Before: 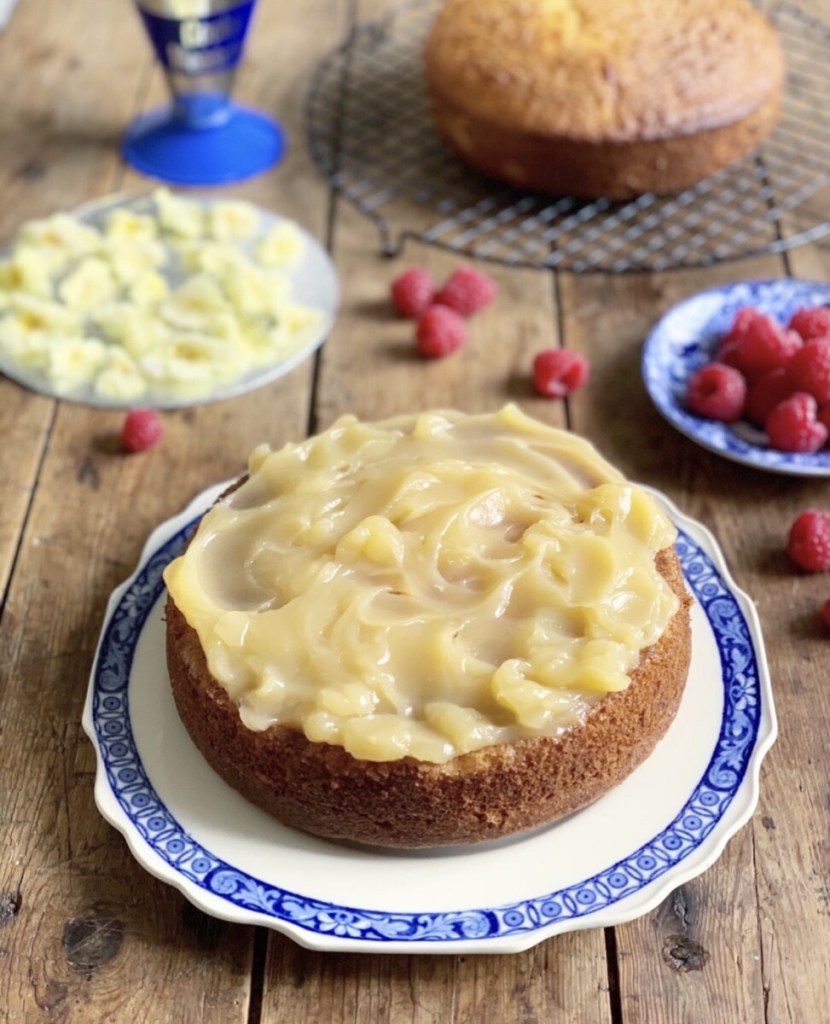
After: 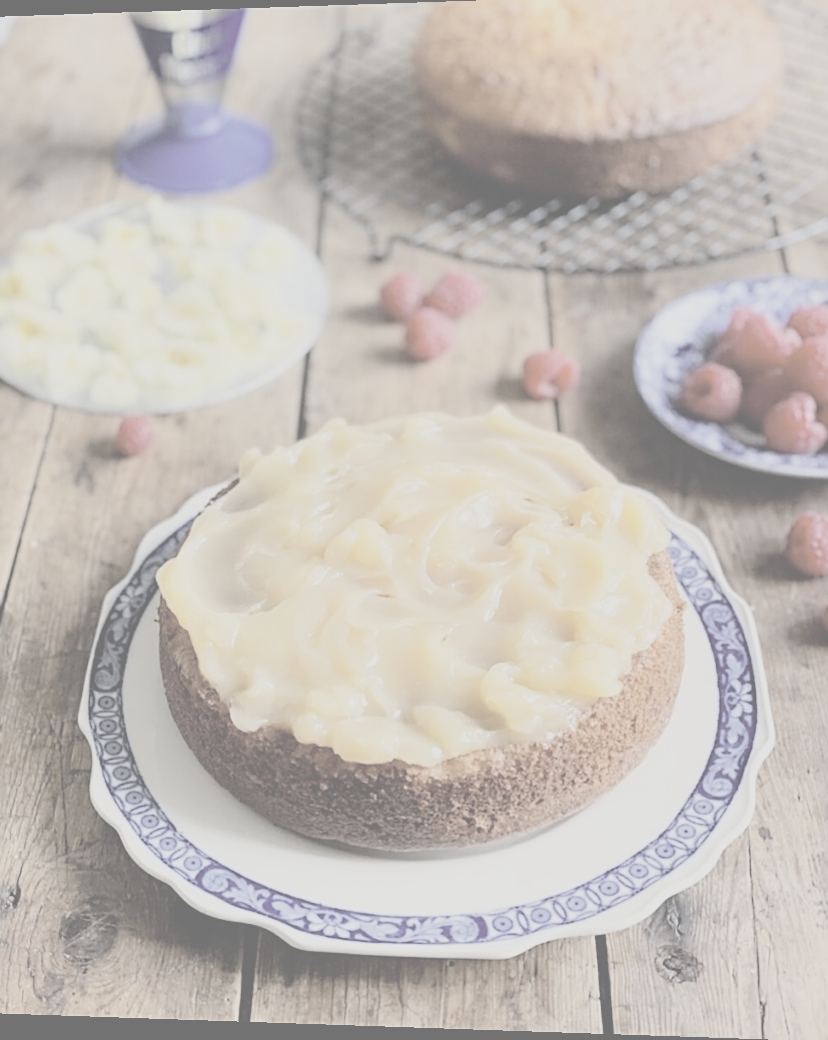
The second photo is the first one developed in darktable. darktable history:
filmic rgb: black relative exposure -7.5 EV, white relative exposure 5 EV, hardness 3.31, contrast 1.3, contrast in shadows safe
tone equalizer: on, module defaults
rotate and perspective: lens shift (horizontal) -0.055, automatic cropping off
contrast brightness saturation: contrast -0.32, brightness 0.75, saturation -0.78
color balance: output saturation 120%
rgb curve: mode RGB, independent channels
crop: top 1.049%, right 0.001%
sharpen: on, module defaults
